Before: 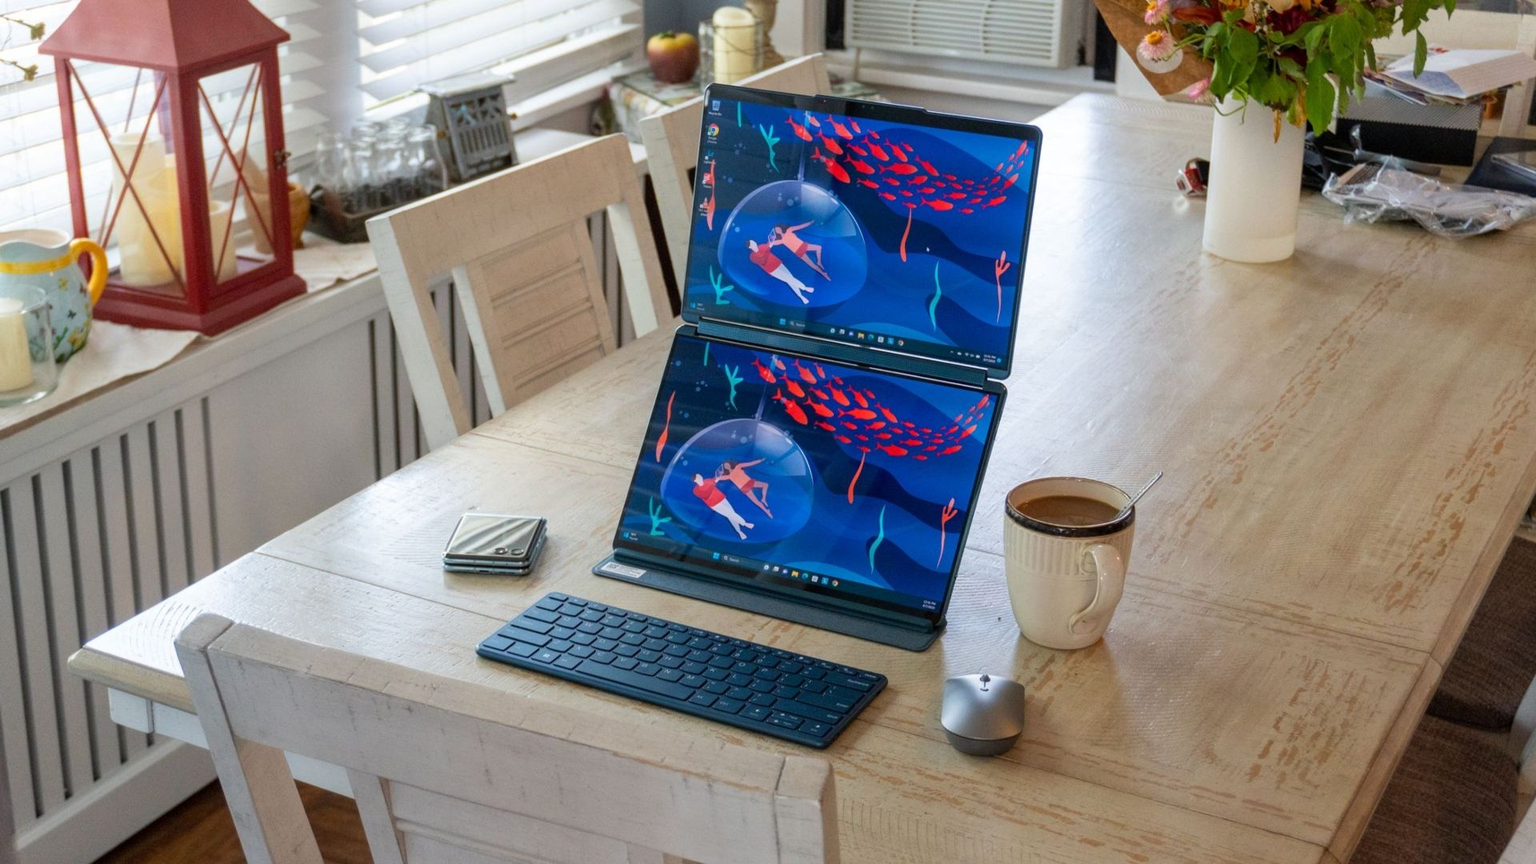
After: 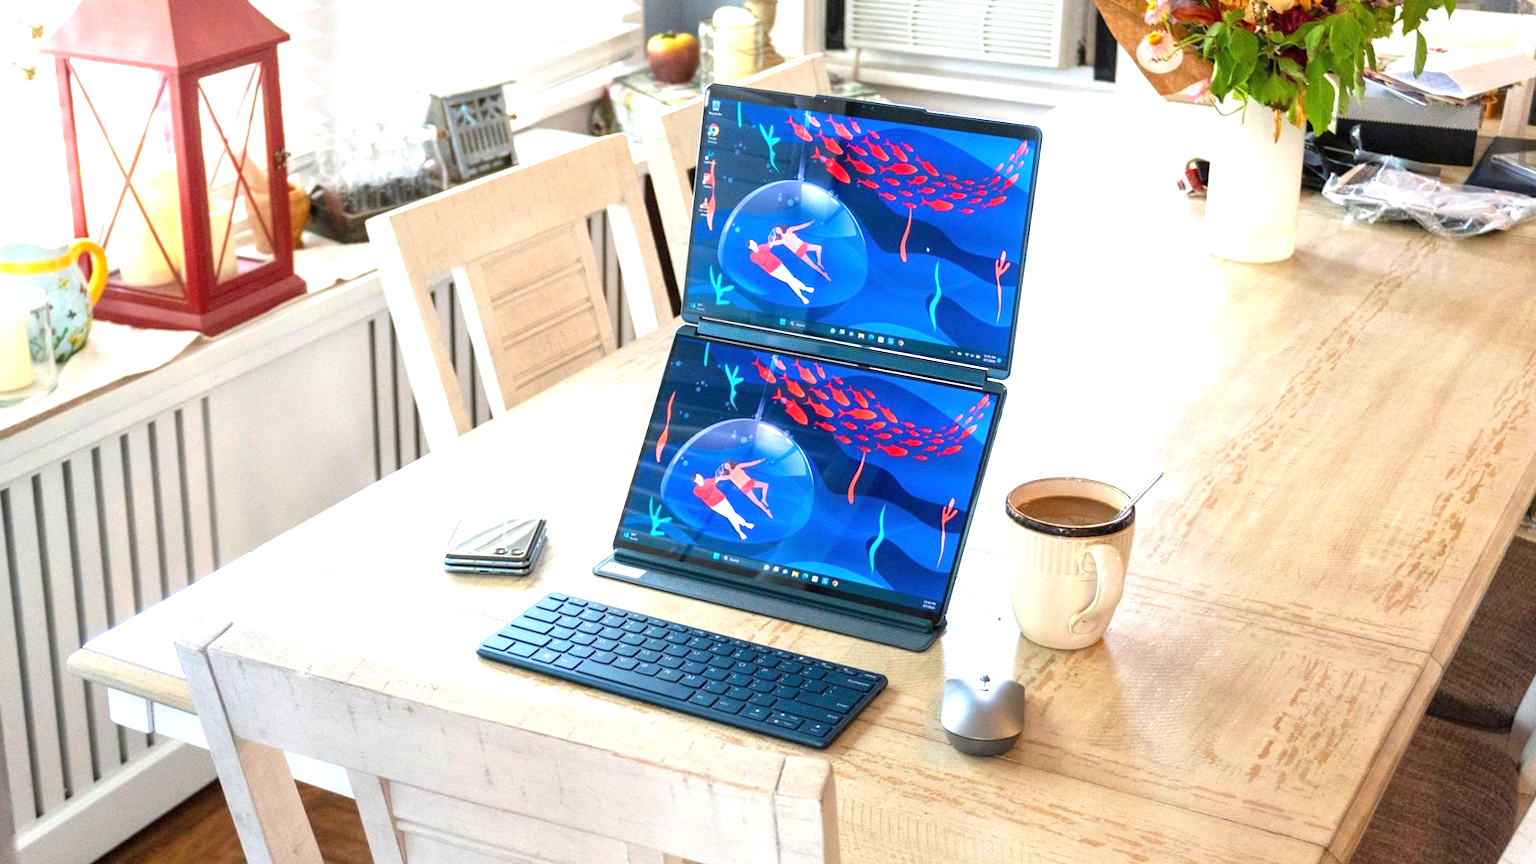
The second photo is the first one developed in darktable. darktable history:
exposure: black level correction 0, exposure 1.45 EV, compensate exposure bias true, compensate highlight preservation false
tone equalizer: on, module defaults
